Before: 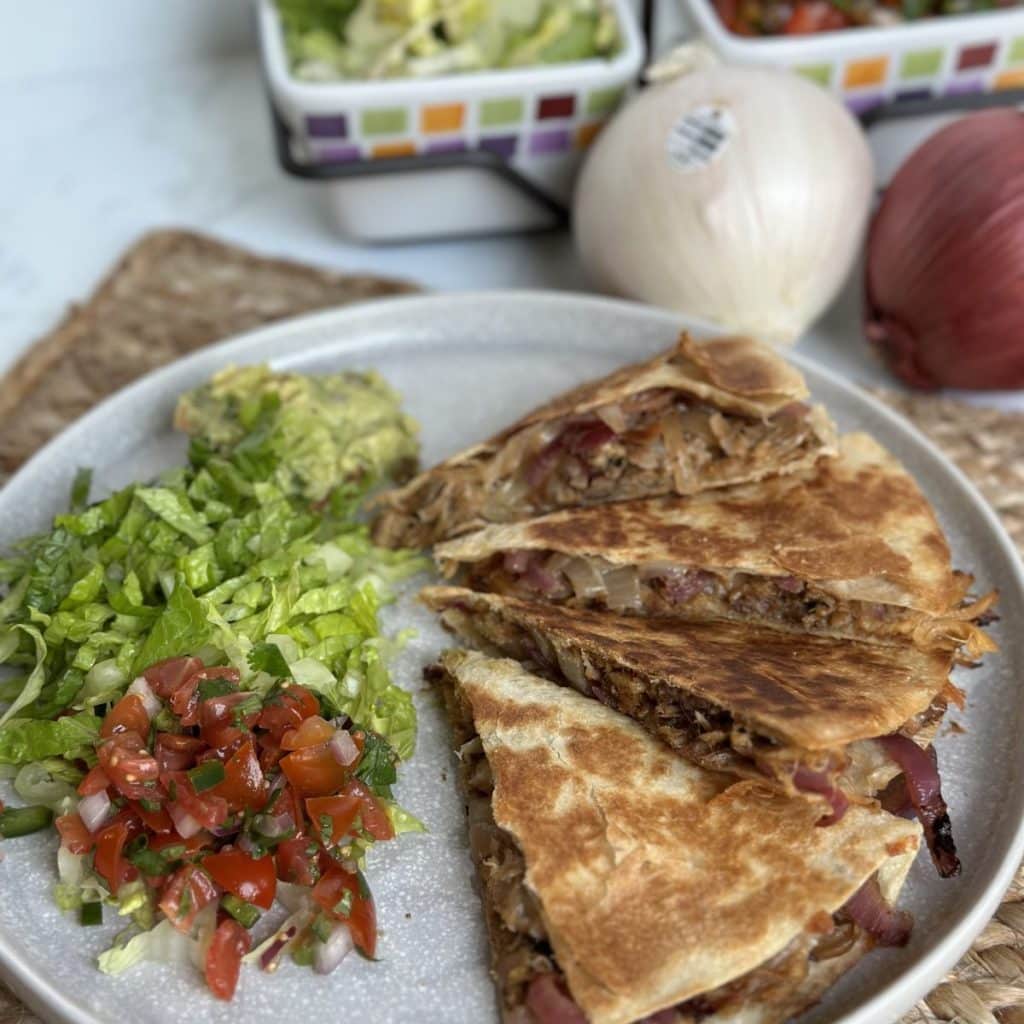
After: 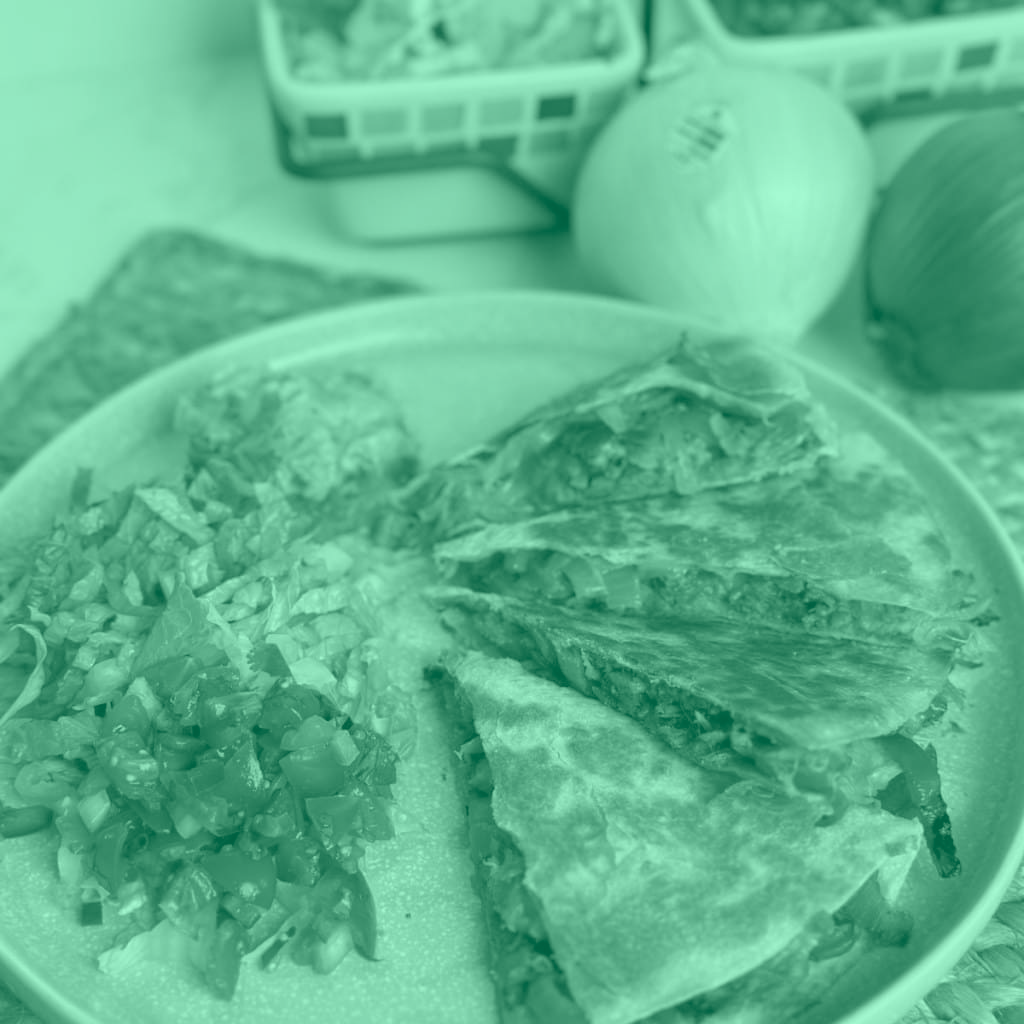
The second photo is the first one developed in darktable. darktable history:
exposure: black level correction 0.001, exposure 0.5 EV, compensate exposure bias true, compensate highlight preservation false
colorize: hue 147.6°, saturation 65%, lightness 21.64%
